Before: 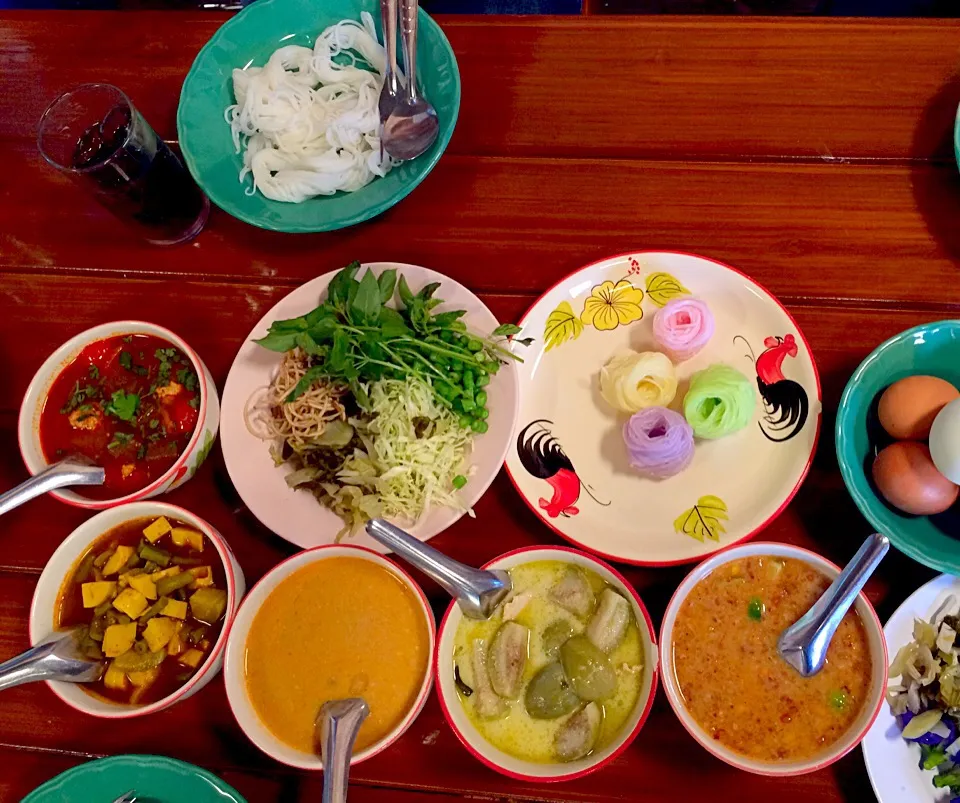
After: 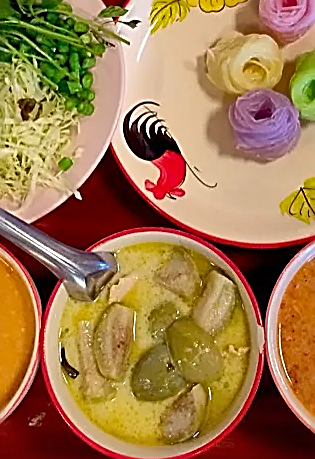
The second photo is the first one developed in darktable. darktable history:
crop: left 41.14%, top 39.653%, right 25.998%, bottom 3.104%
sharpen: amount 0.998
shadows and highlights: shadows 20.86, highlights -82.02, soften with gaussian
